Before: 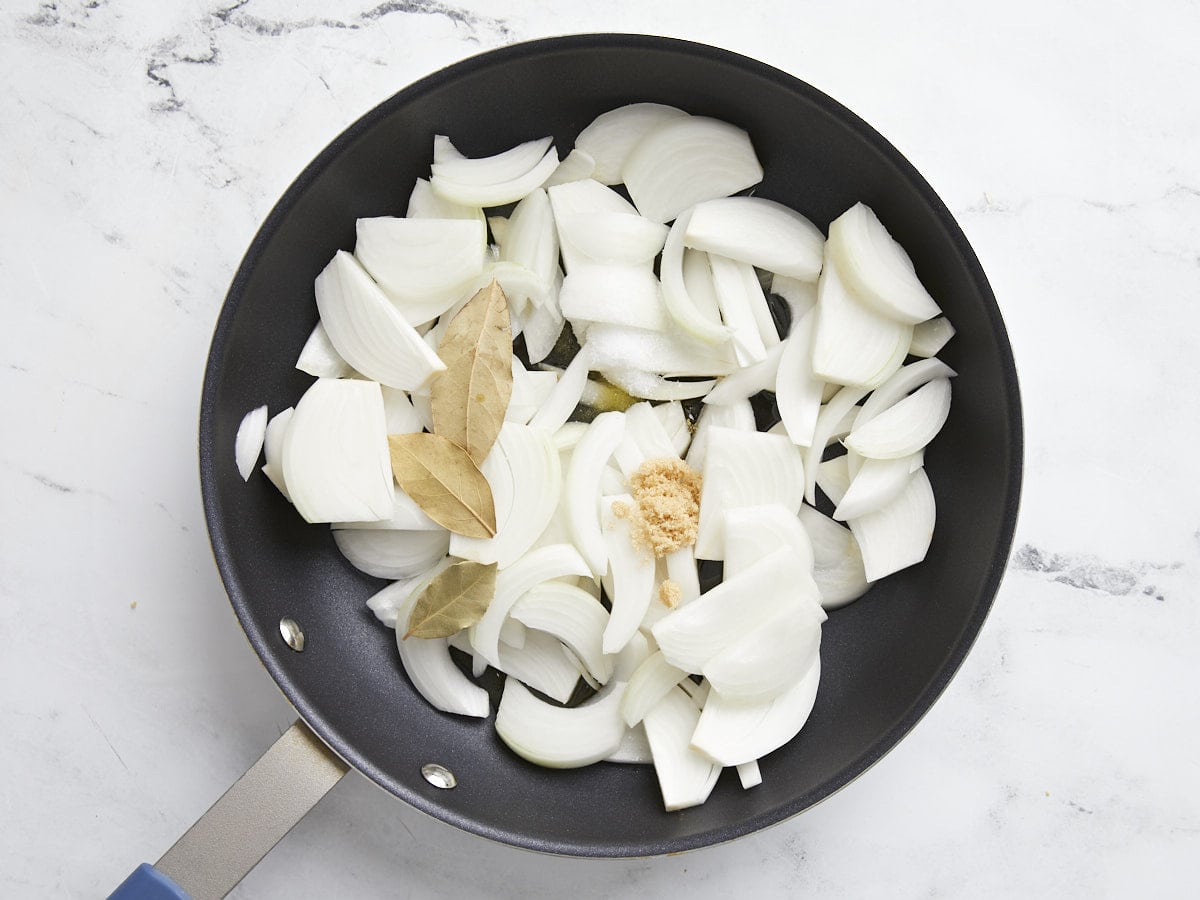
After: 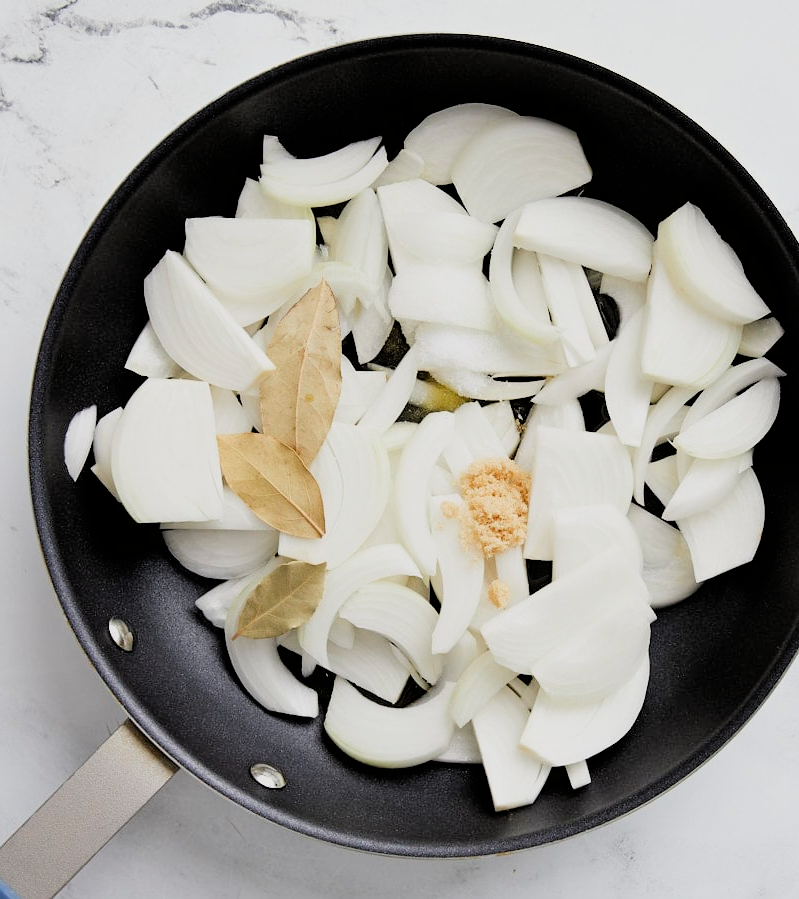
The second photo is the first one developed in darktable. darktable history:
crop and rotate: left 14.299%, right 19.114%
filmic rgb: black relative exposure -3.84 EV, white relative exposure 3.49 EV, hardness 2.65, contrast 1.103
